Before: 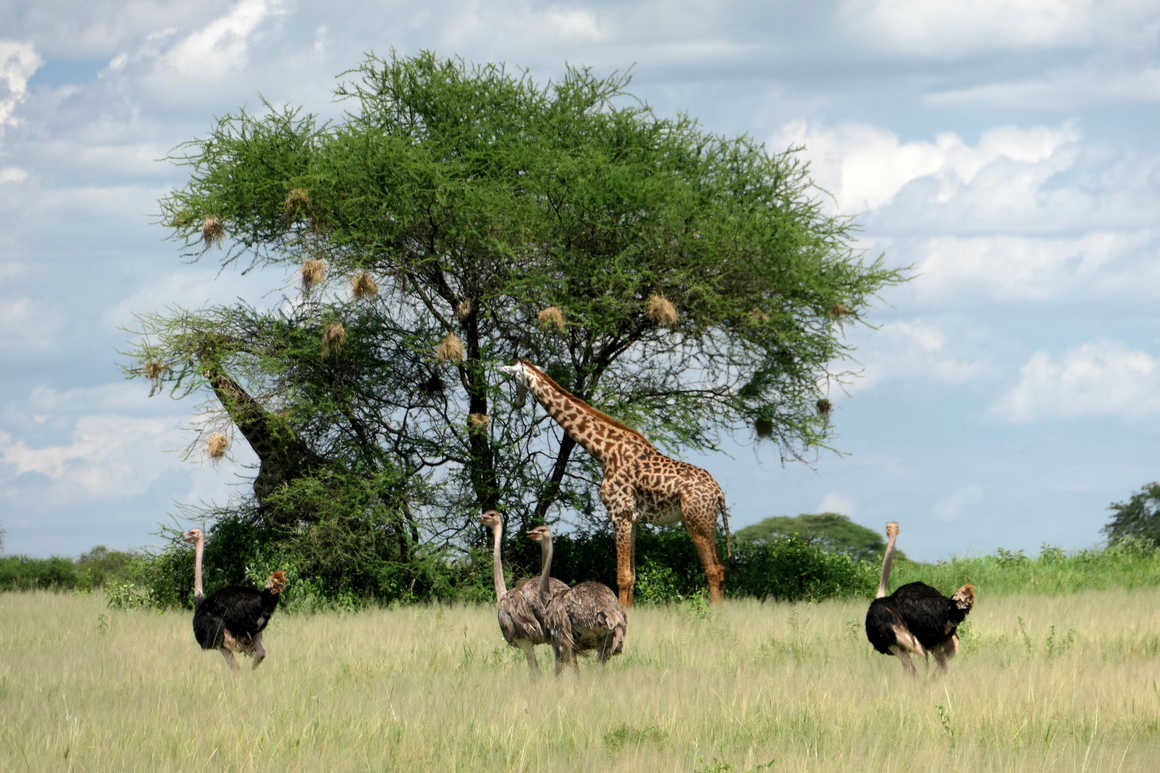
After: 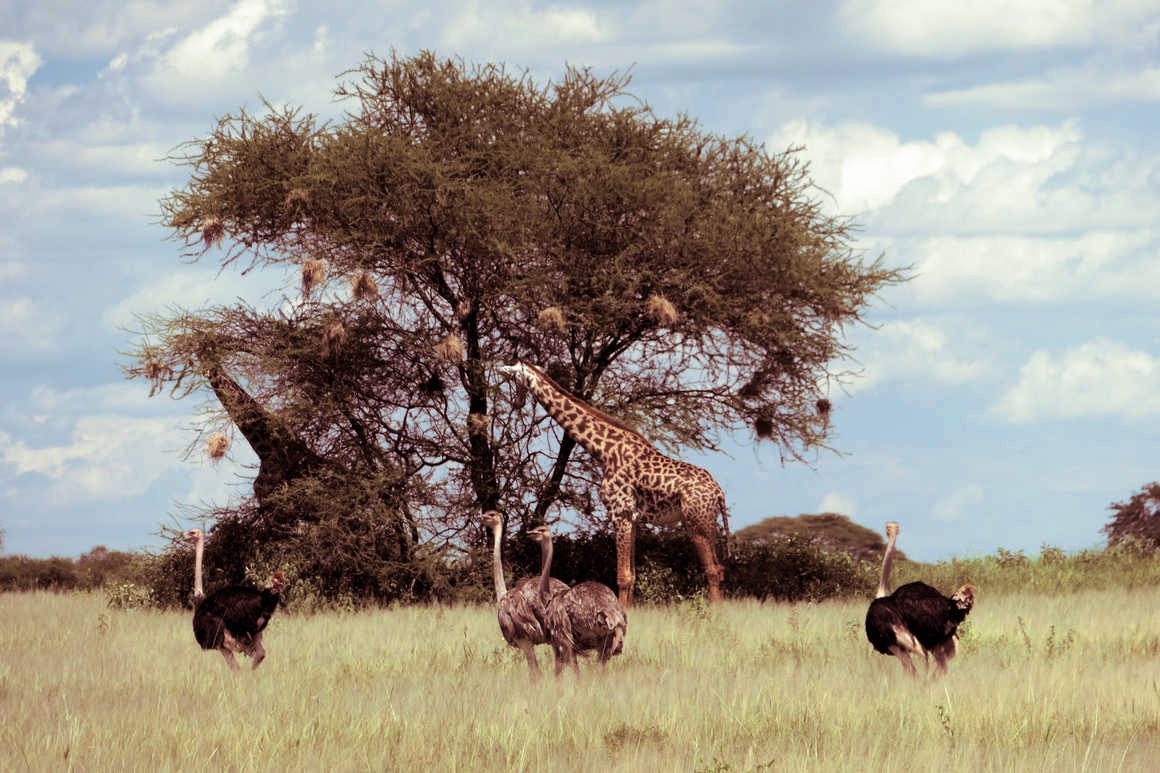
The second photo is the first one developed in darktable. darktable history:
rotate and perspective: crop left 0, crop top 0
split-toning: compress 20%
